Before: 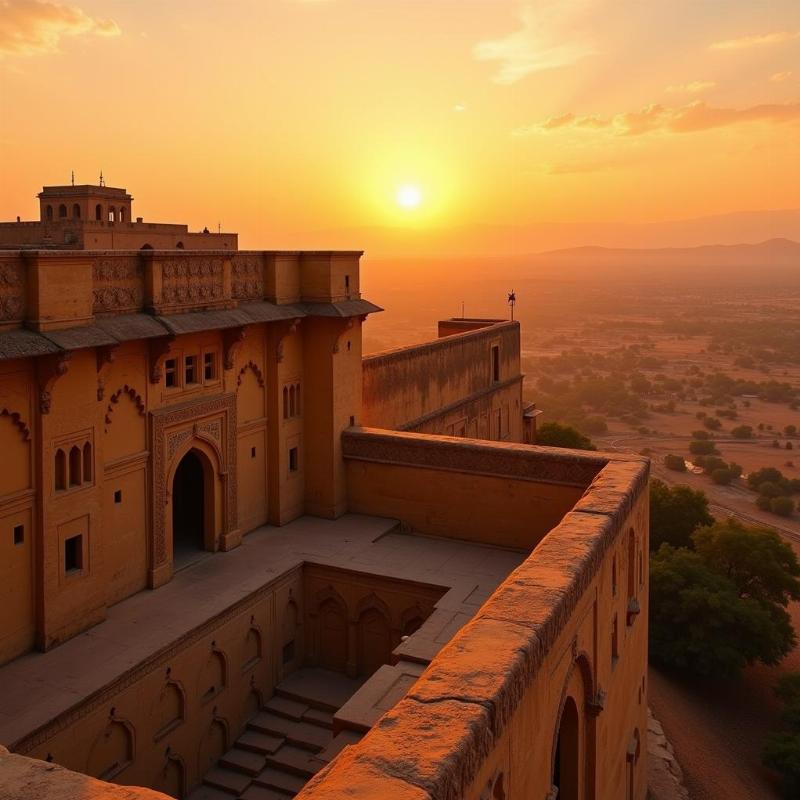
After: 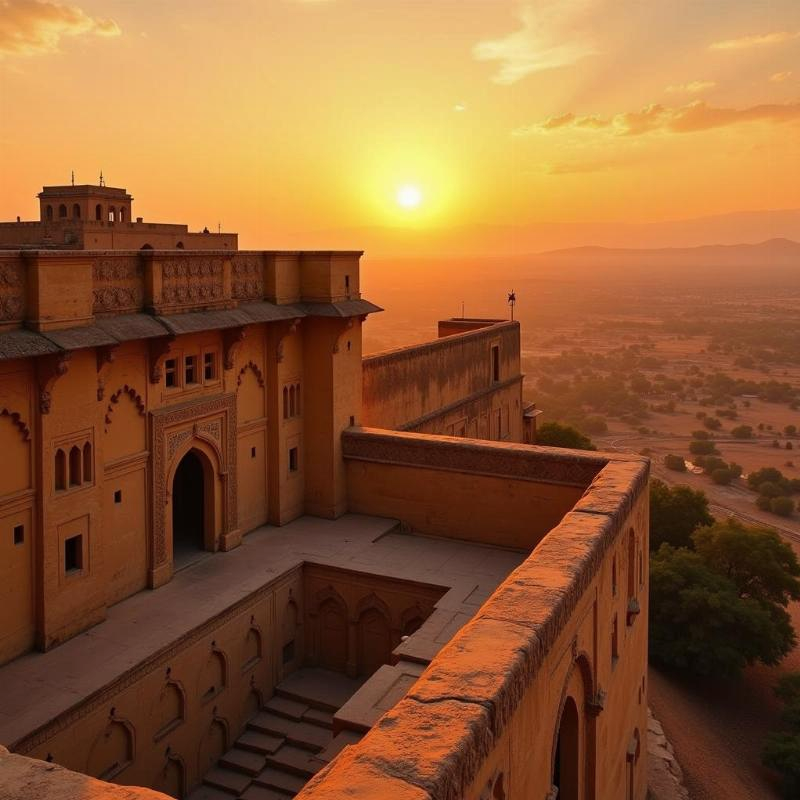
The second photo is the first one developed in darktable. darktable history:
shadows and highlights: shadows 32.89, highlights -47.21, compress 49.61%, soften with gaussian
